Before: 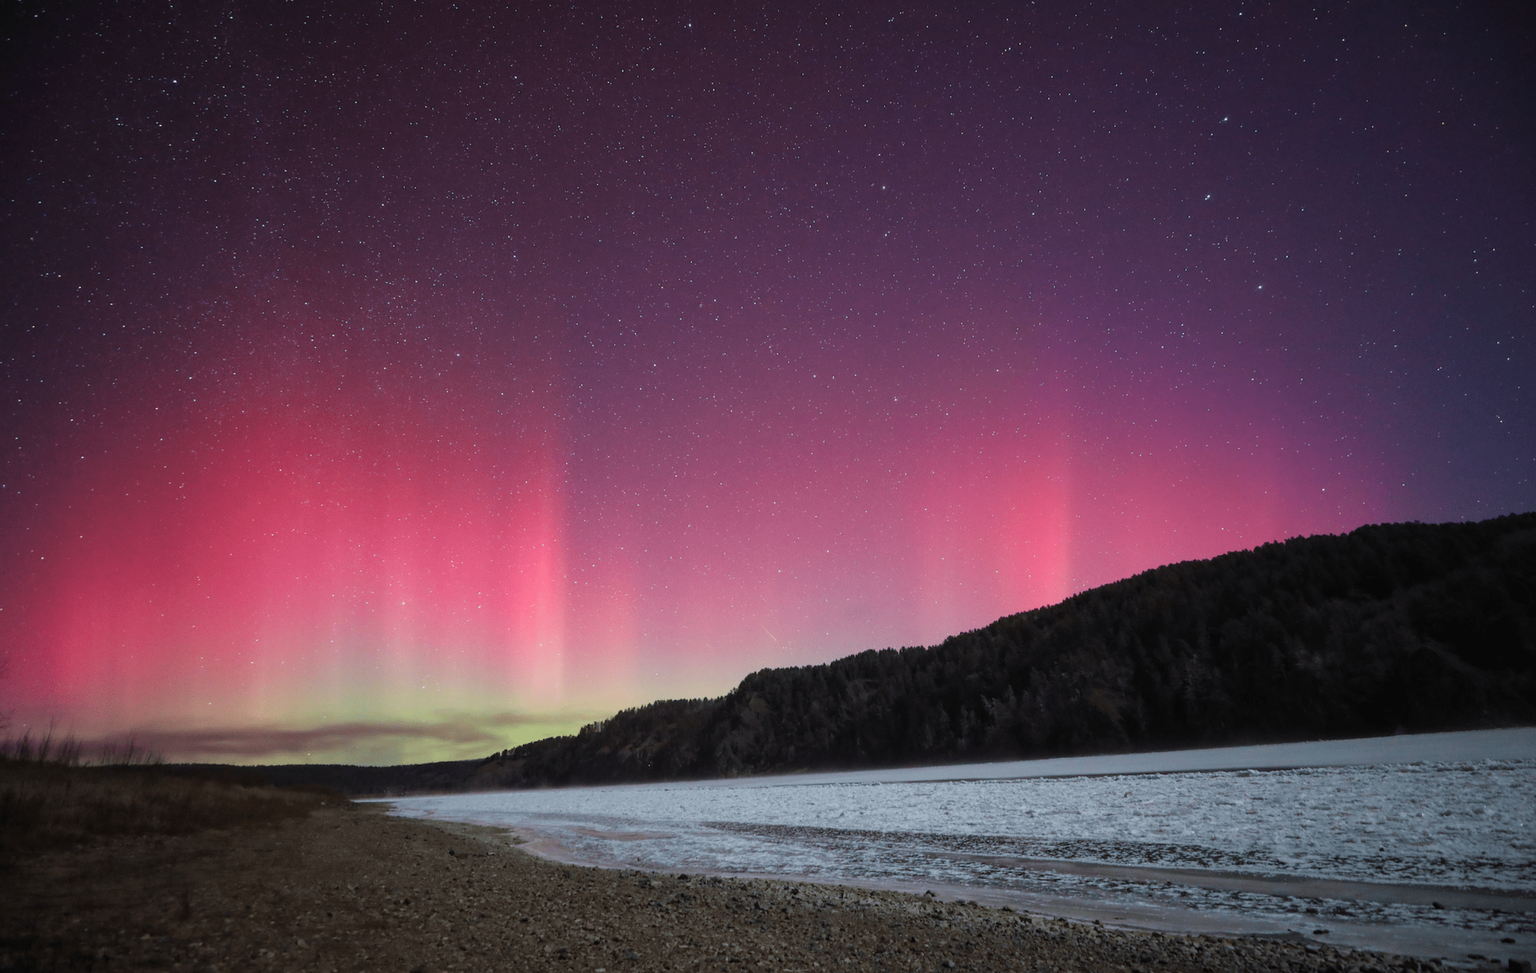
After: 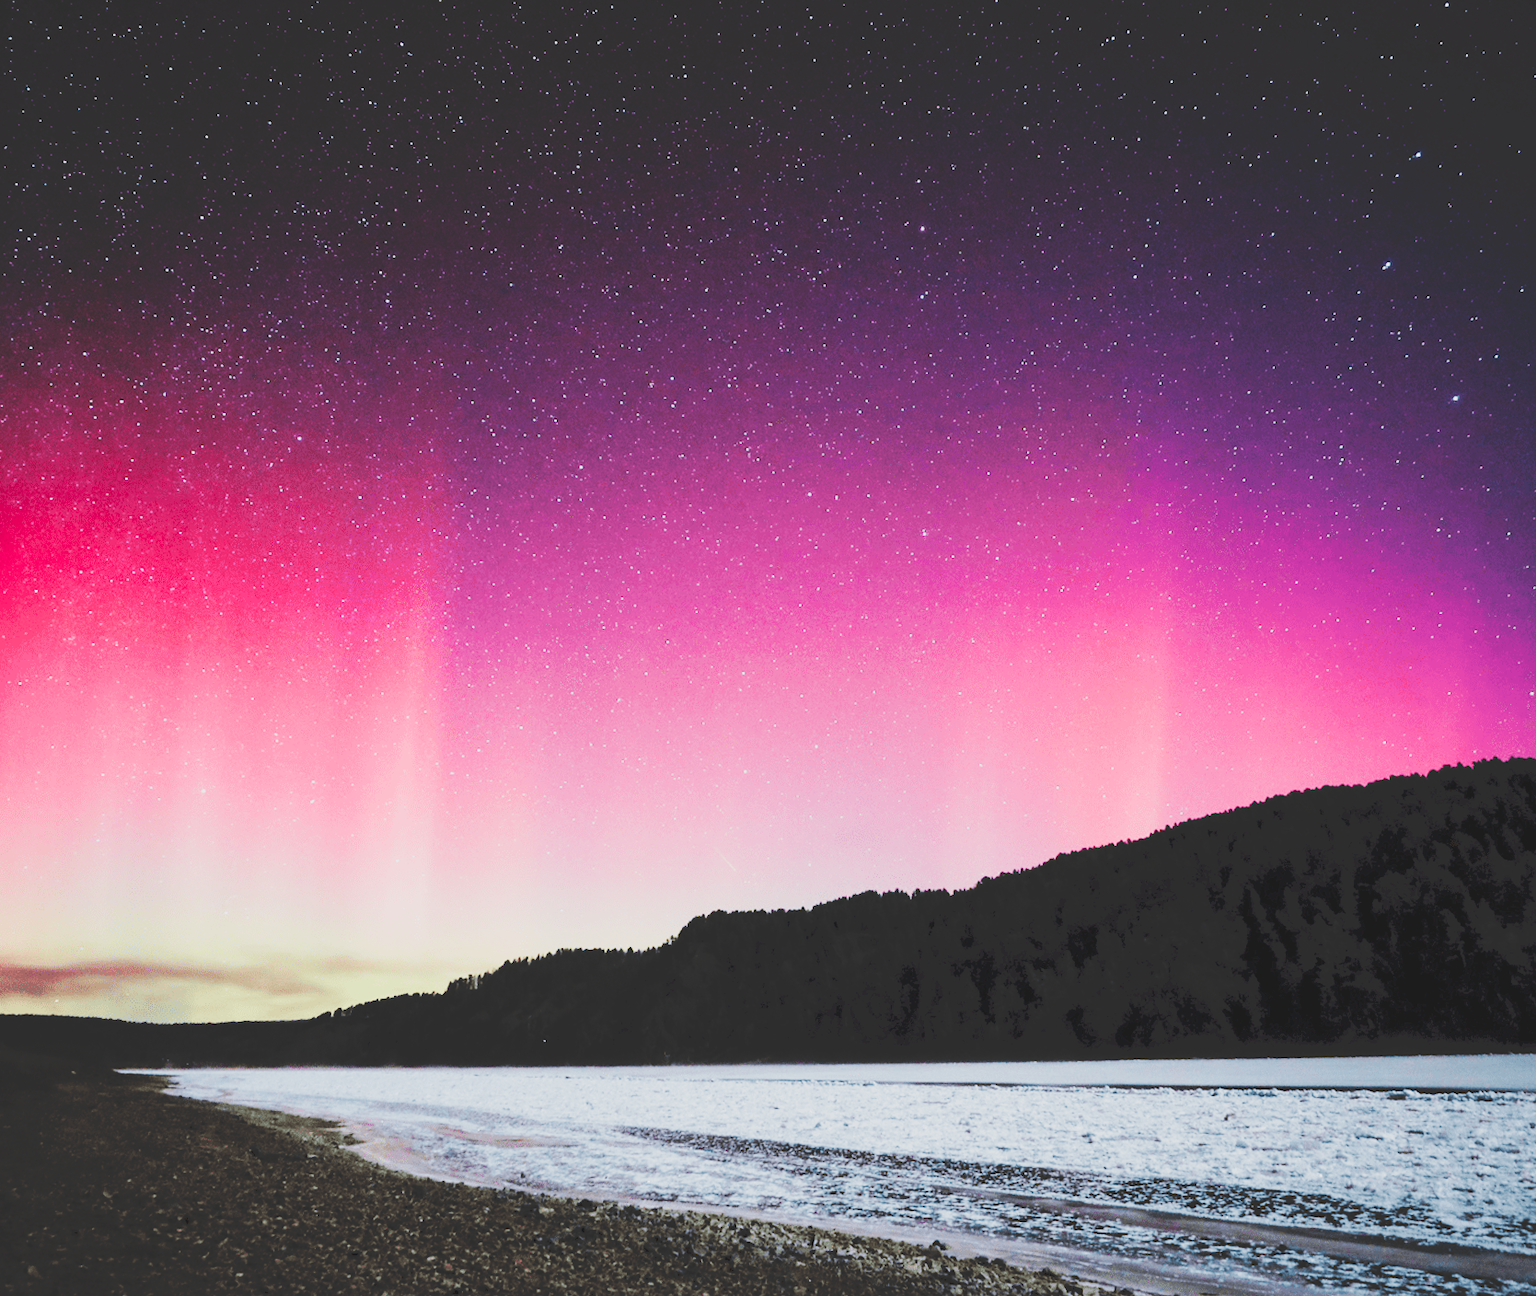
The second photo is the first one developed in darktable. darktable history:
filmic rgb: black relative exposure -5.05 EV, white relative exposure 3.98 EV, hardness 2.88, contrast 1.094, highlights saturation mix -19.57%, iterations of high-quality reconstruction 0
color calibration: illuminant same as pipeline (D50), adaptation XYZ, x 0.346, y 0.358, temperature 5004.93 K
crop and rotate: angle -2.84°, left 14.163%, top 0.023%, right 10.882%, bottom 0.017%
exposure: black level correction 0, exposure 0.7 EV, compensate exposure bias true, compensate highlight preservation false
tone curve: curves: ch0 [(0, 0) (0.003, 0.184) (0.011, 0.184) (0.025, 0.189) (0.044, 0.192) (0.069, 0.194) (0.1, 0.2) (0.136, 0.202) (0.177, 0.206) (0.224, 0.214) (0.277, 0.243) (0.335, 0.297) (0.399, 0.39) (0.468, 0.508) (0.543, 0.653) (0.623, 0.754) (0.709, 0.834) (0.801, 0.887) (0.898, 0.925) (1, 1)], preserve colors none
